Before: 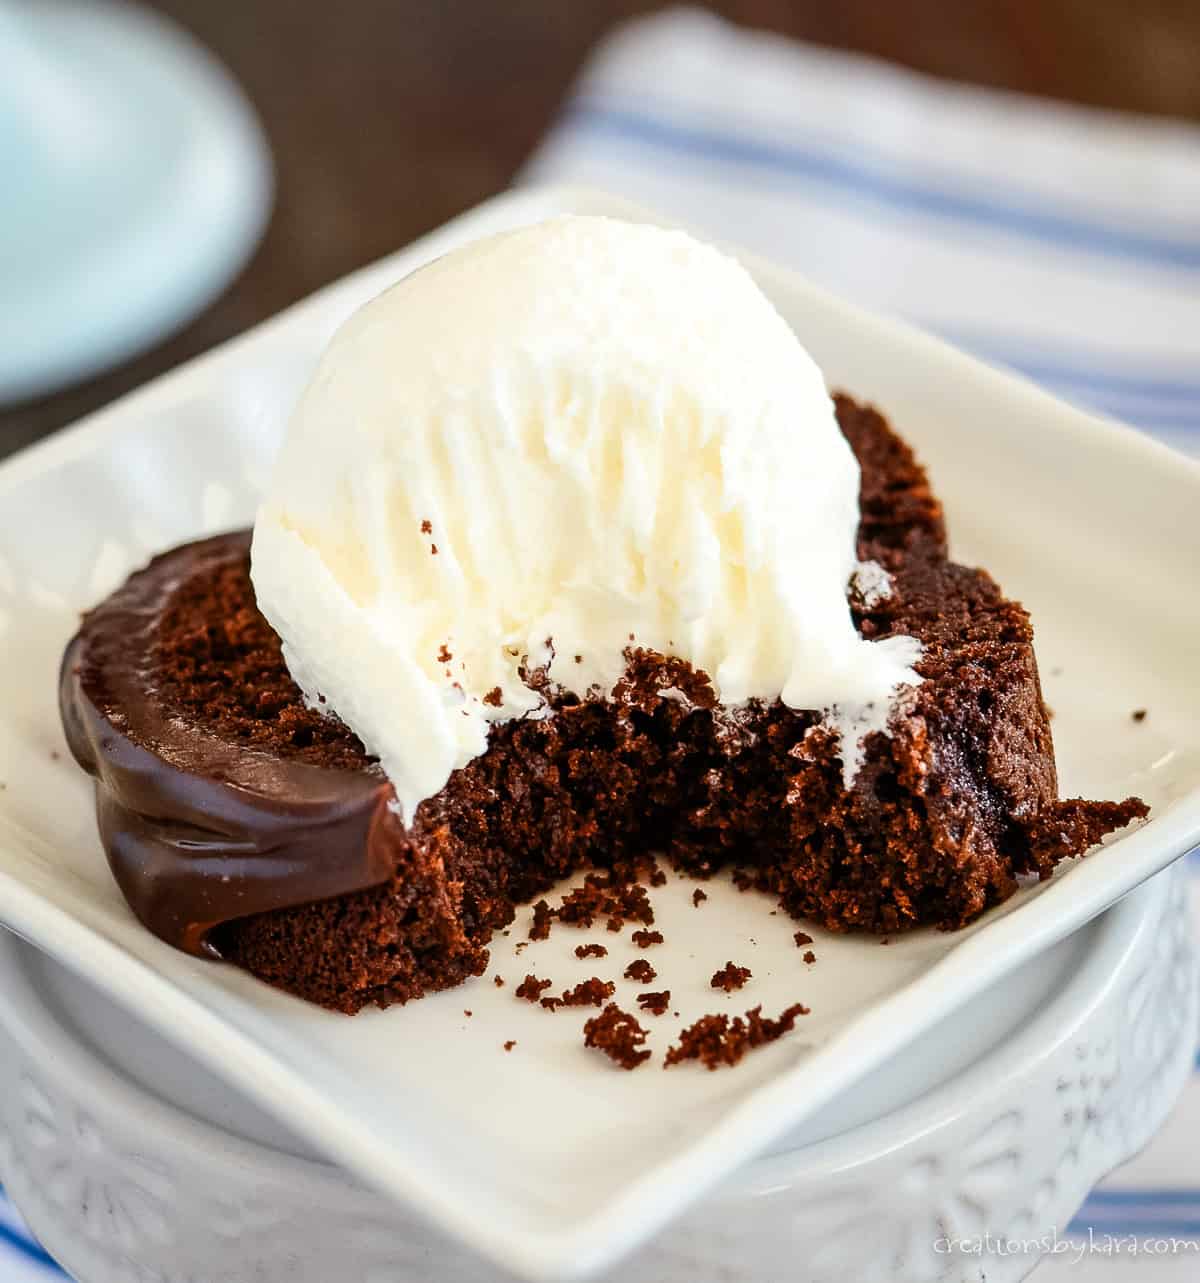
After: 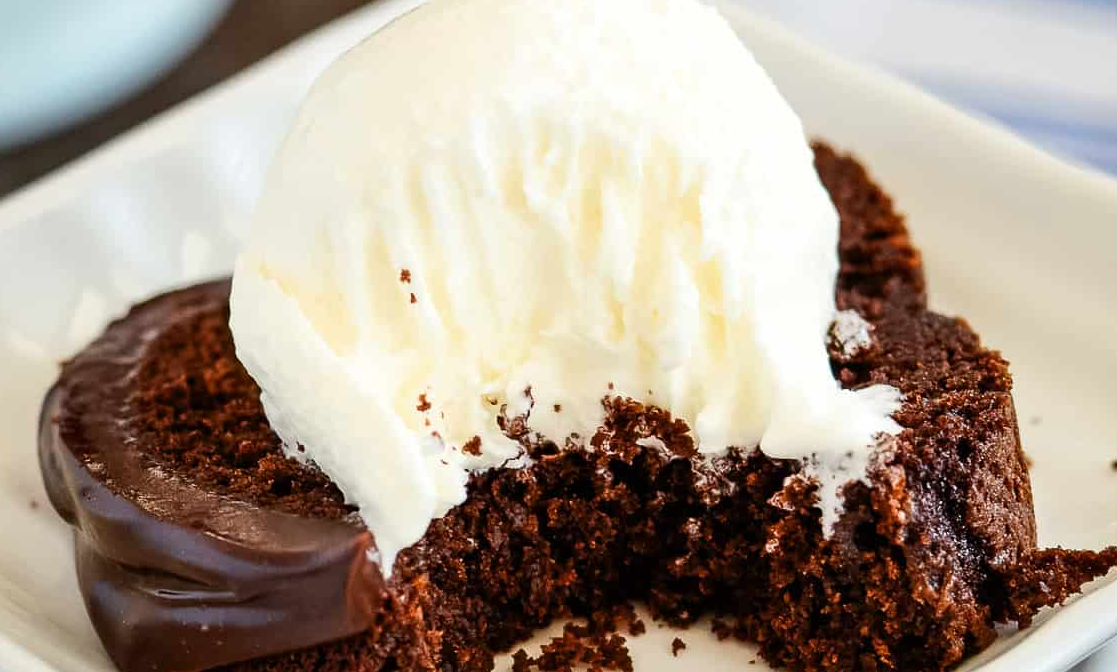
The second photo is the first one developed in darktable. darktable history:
crop: left 1.804%, top 19.64%, right 5.044%, bottom 27.908%
